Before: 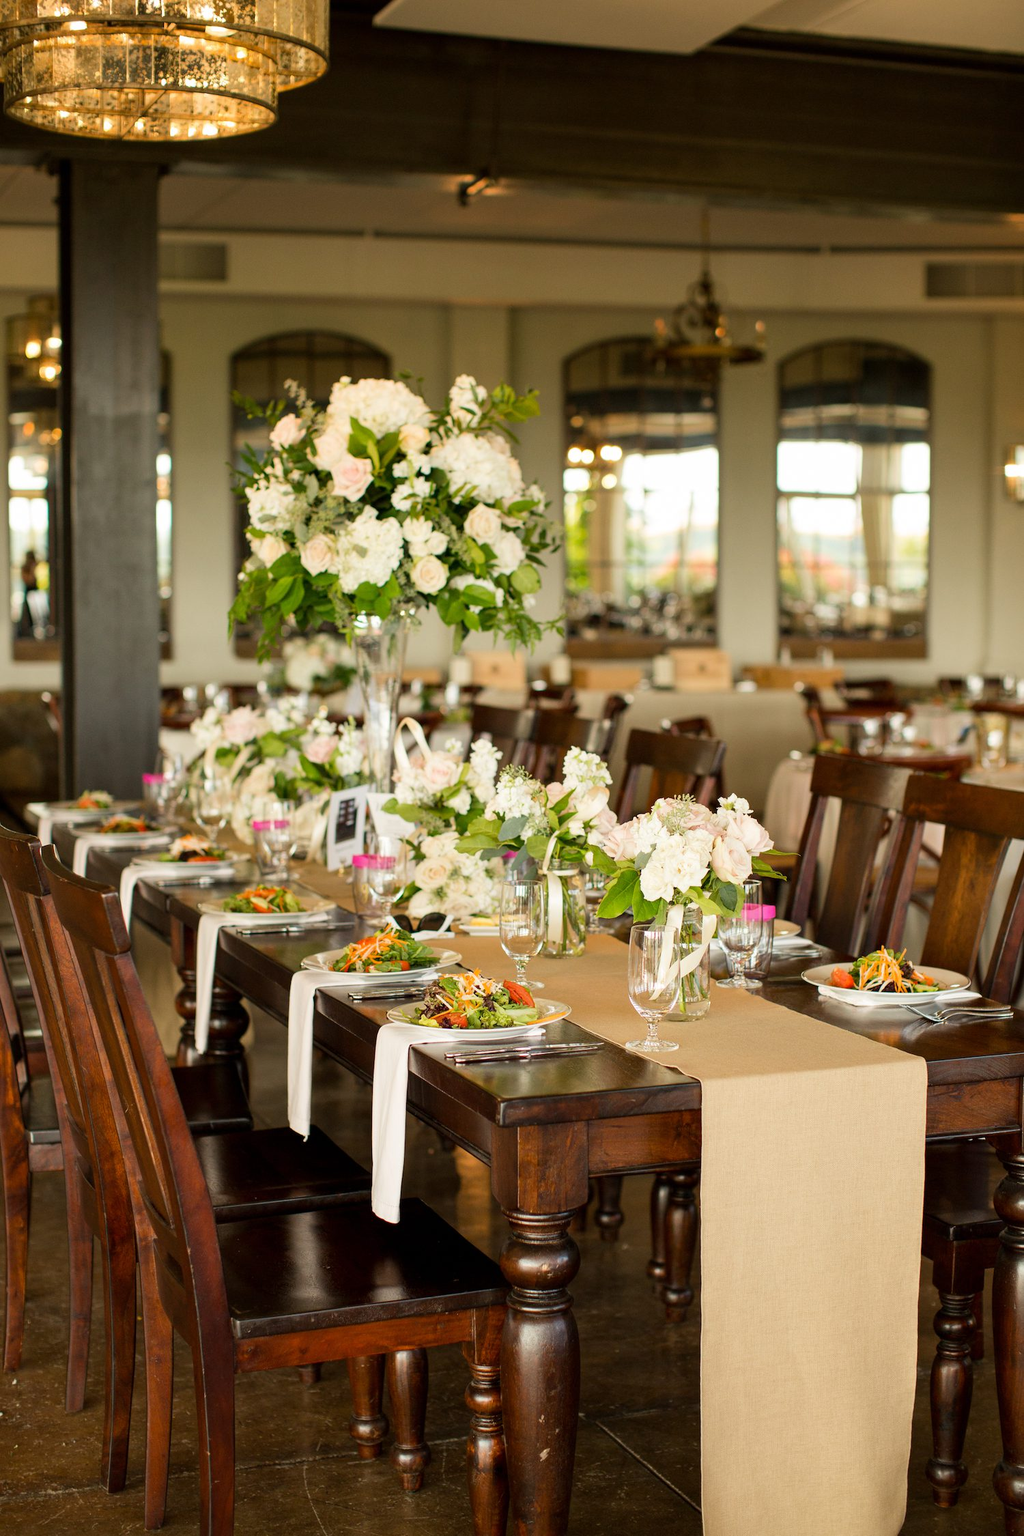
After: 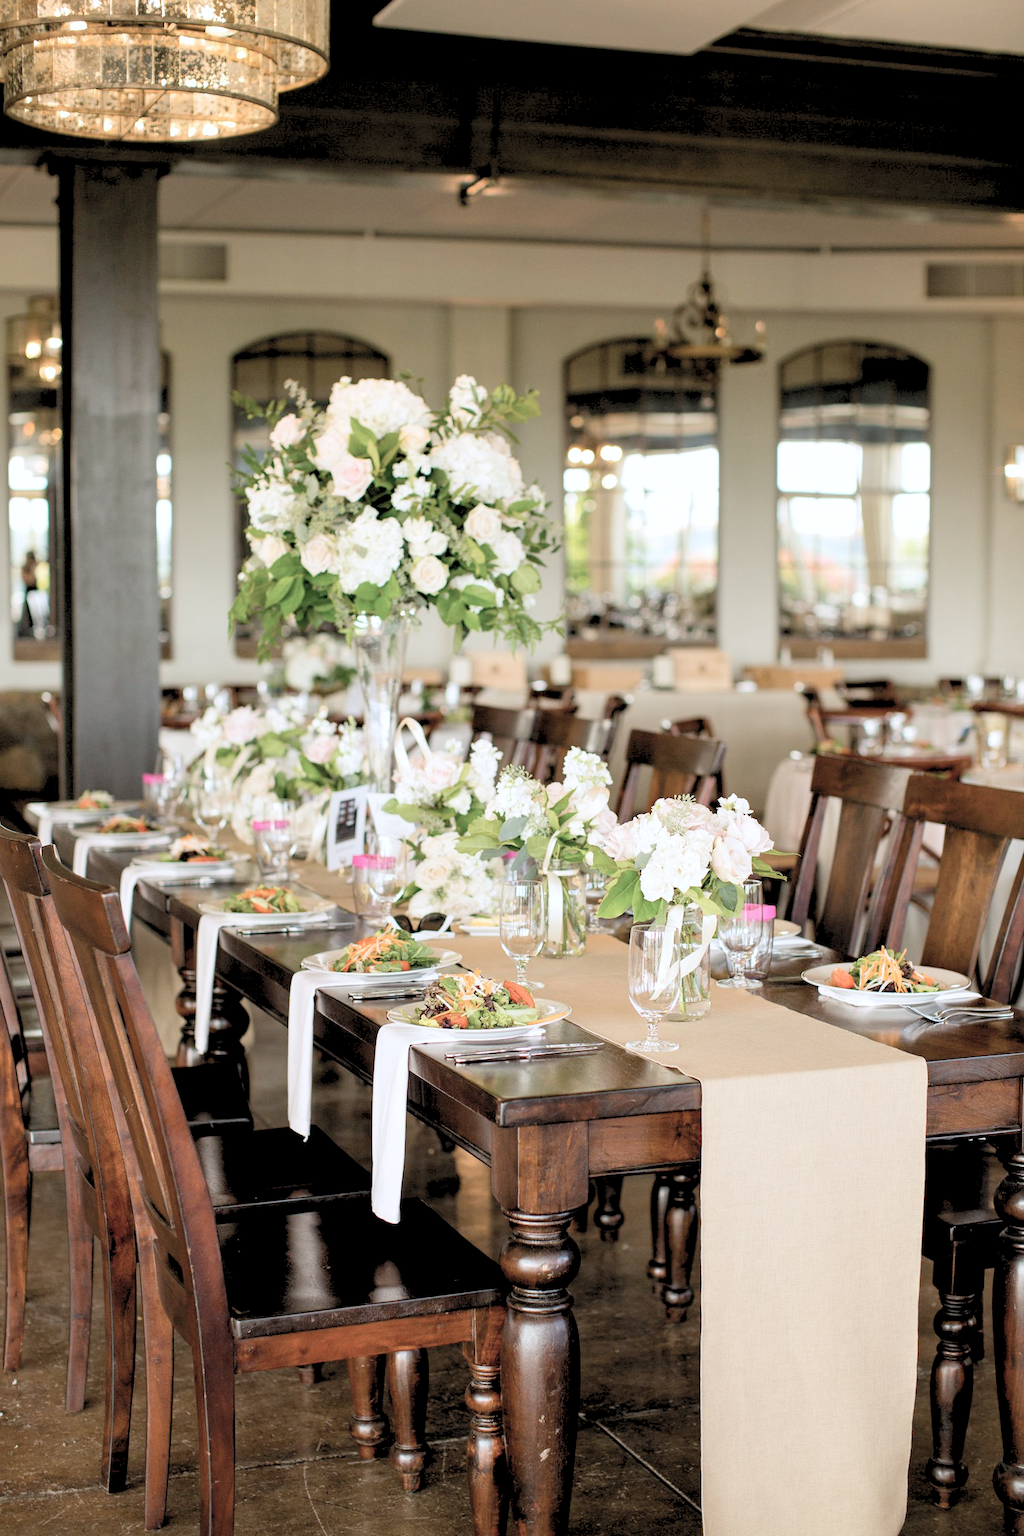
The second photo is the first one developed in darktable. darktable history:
levels: levels [0.072, 0.414, 0.976]
color correction: saturation 0.57
color calibration: illuminant as shot in camera, x 0.37, y 0.382, temperature 4313.32 K
